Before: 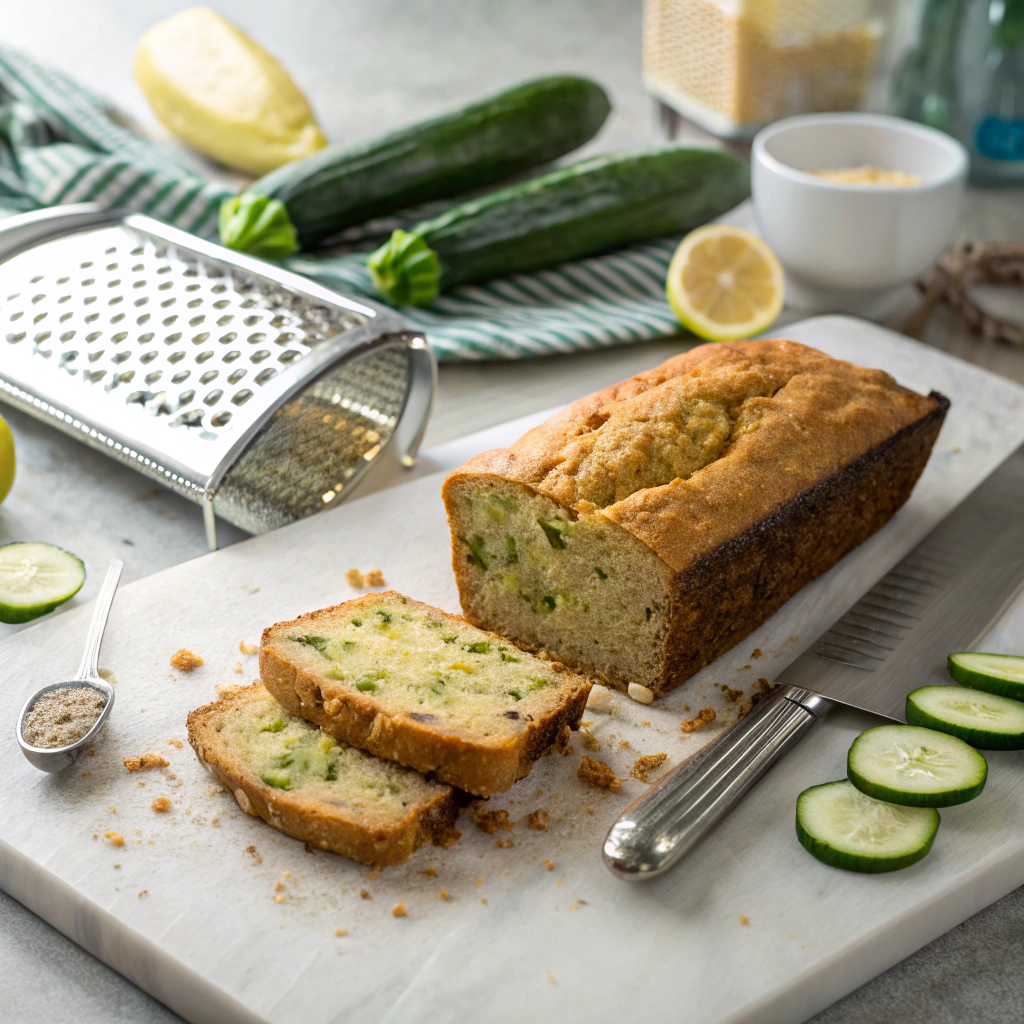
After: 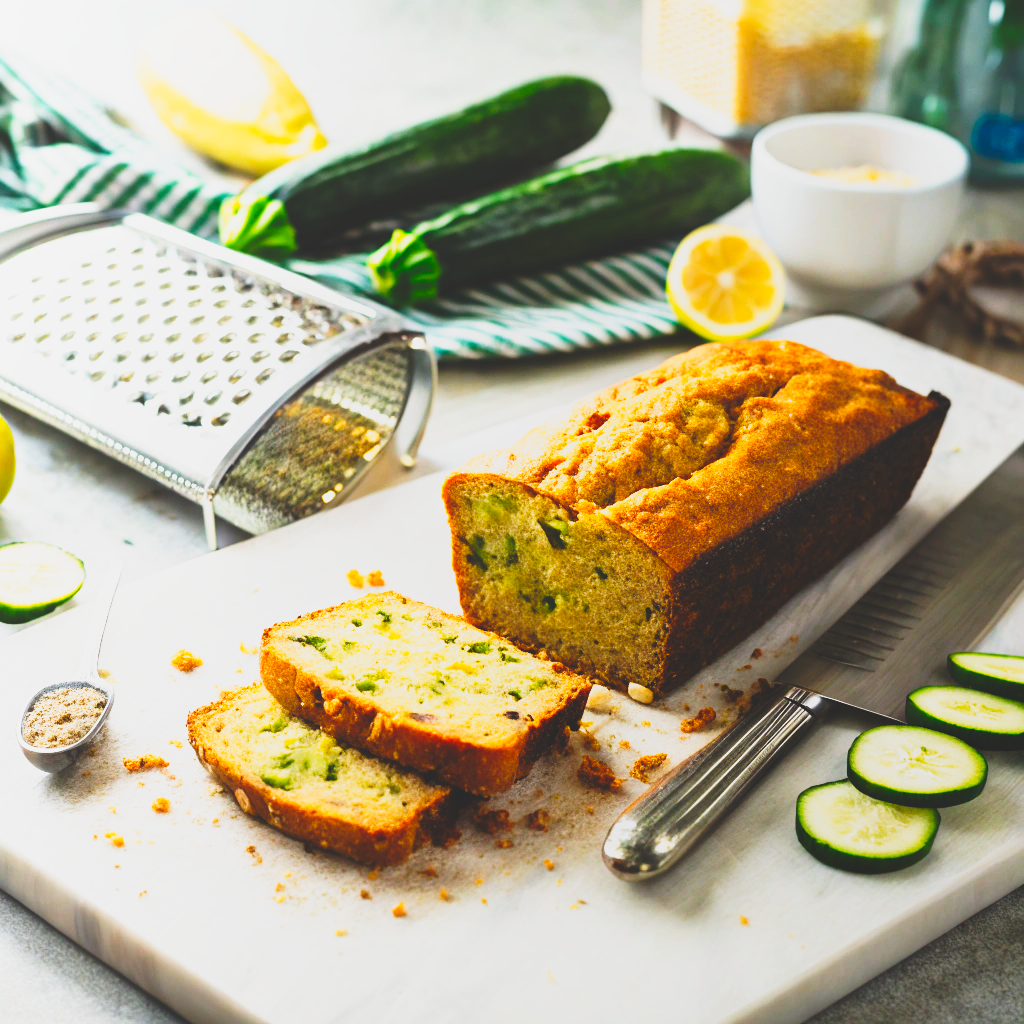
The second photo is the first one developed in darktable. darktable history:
local contrast: detail 70%
exposure: black level correction 0, compensate exposure bias true, compensate highlight preservation false
tone curve: curves: ch0 [(0, 0) (0.003, 0.005) (0.011, 0.008) (0.025, 0.013) (0.044, 0.017) (0.069, 0.022) (0.1, 0.029) (0.136, 0.038) (0.177, 0.053) (0.224, 0.081) (0.277, 0.128) (0.335, 0.214) (0.399, 0.343) (0.468, 0.478) (0.543, 0.641) (0.623, 0.798) (0.709, 0.911) (0.801, 0.971) (0.898, 0.99) (1, 1)], preserve colors none
